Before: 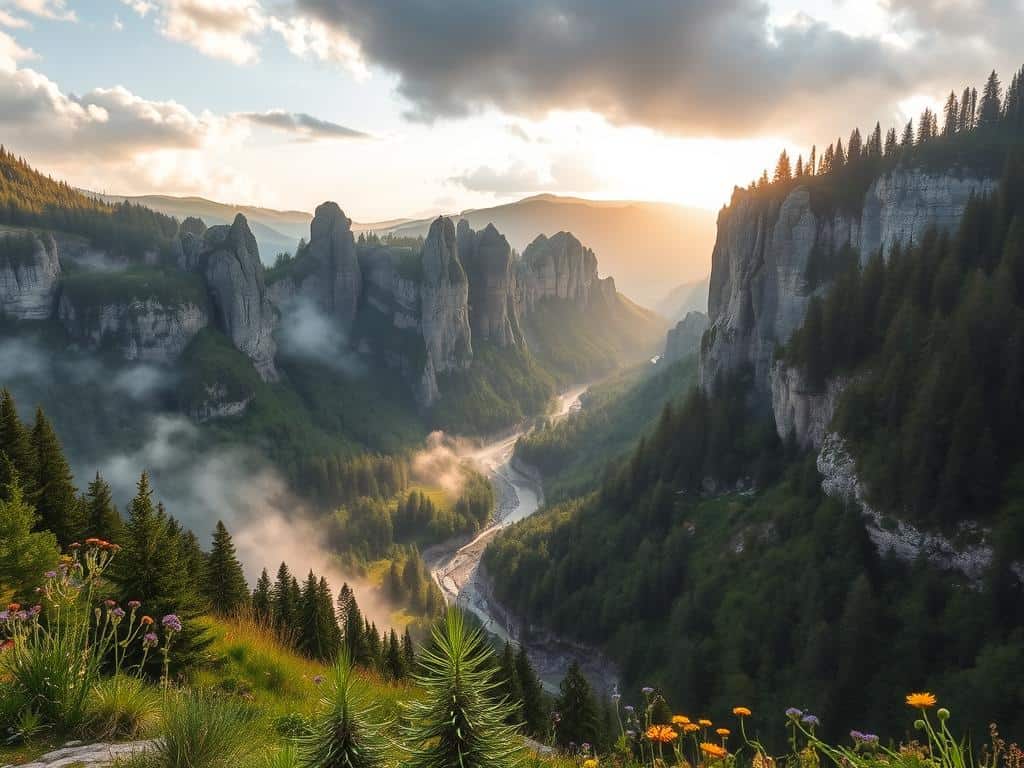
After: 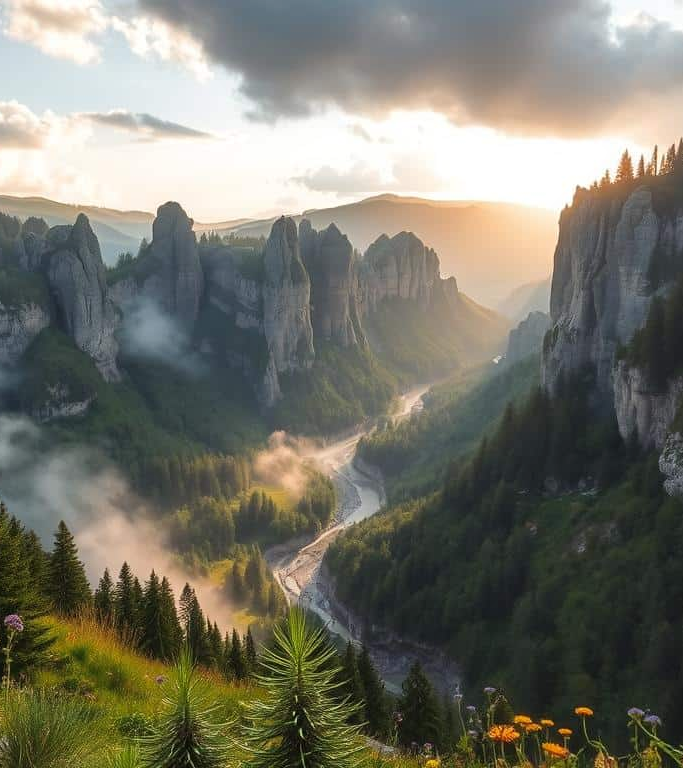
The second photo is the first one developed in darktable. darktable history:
tone equalizer: -8 EV -1.84 EV, -7 EV -1.16 EV, -6 EV -1.62 EV, smoothing diameter 25%, edges refinement/feathering 10, preserve details guided filter
contrast equalizer: y [[0.5, 0.5, 0.478, 0.5, 0.5, 0.5], [0.5 ×6], [0.5 ×6], [0 ×6], [0 ×6]]
crop and rotate: left 15.446%, right 17.836%
